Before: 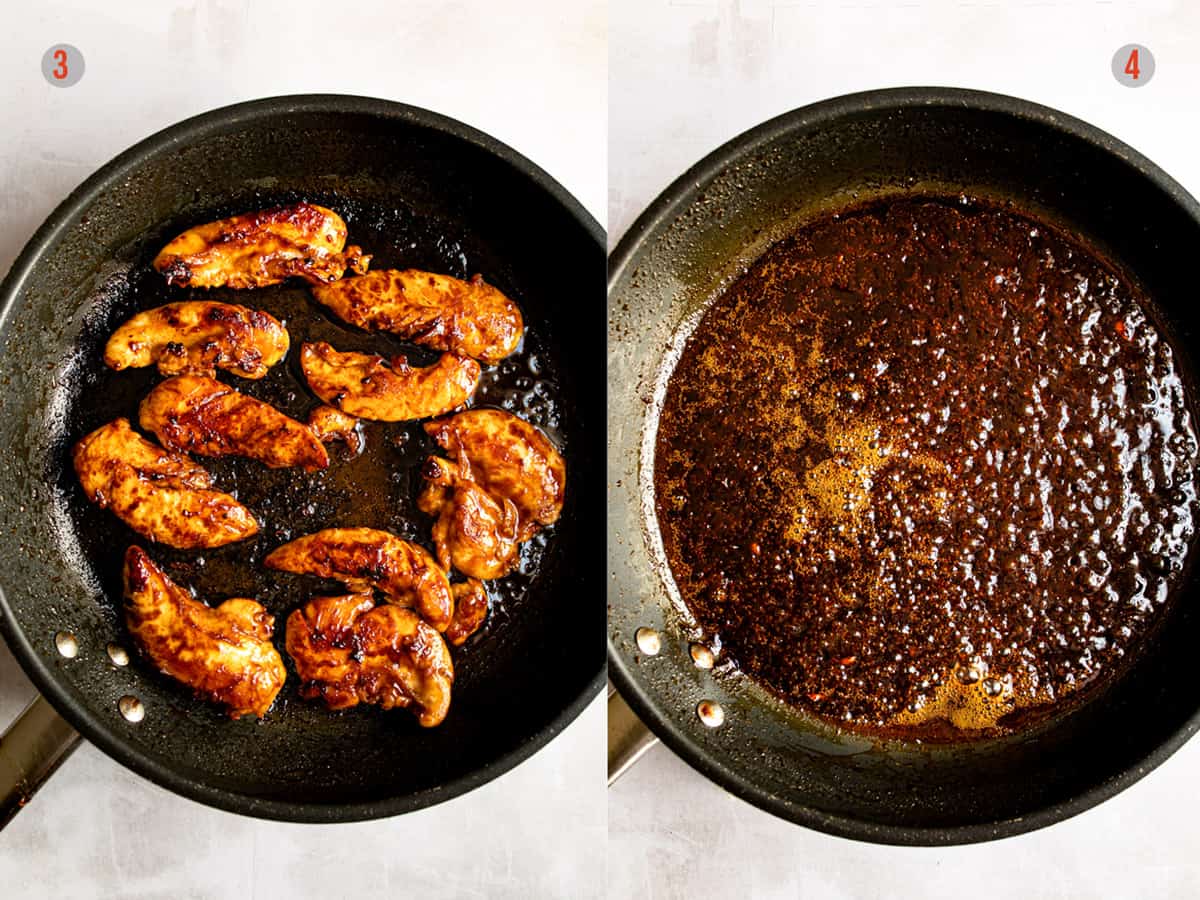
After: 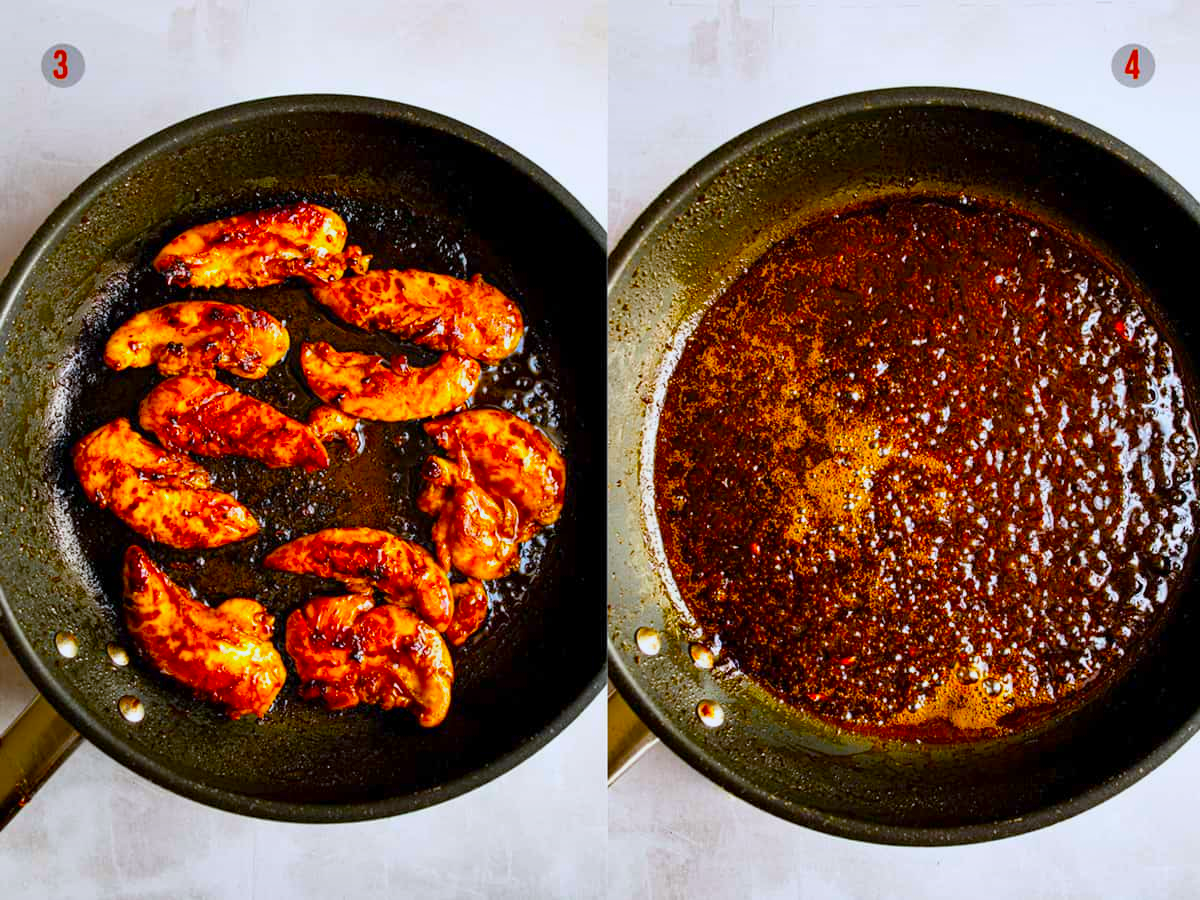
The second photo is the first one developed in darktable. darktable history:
color balance: input saturation 134.34%, contrast -10.04%, contrast fulcrum 19.67%, output saturation 133.51%
white balance: red 0.974, blue 1.044
shadows and highlights: shadows 25, highlights -48, soften with gaussian
local contrast: mode bilateral grid, contrast 100, coarseness 100, detail 108%, midtone range 0.2
